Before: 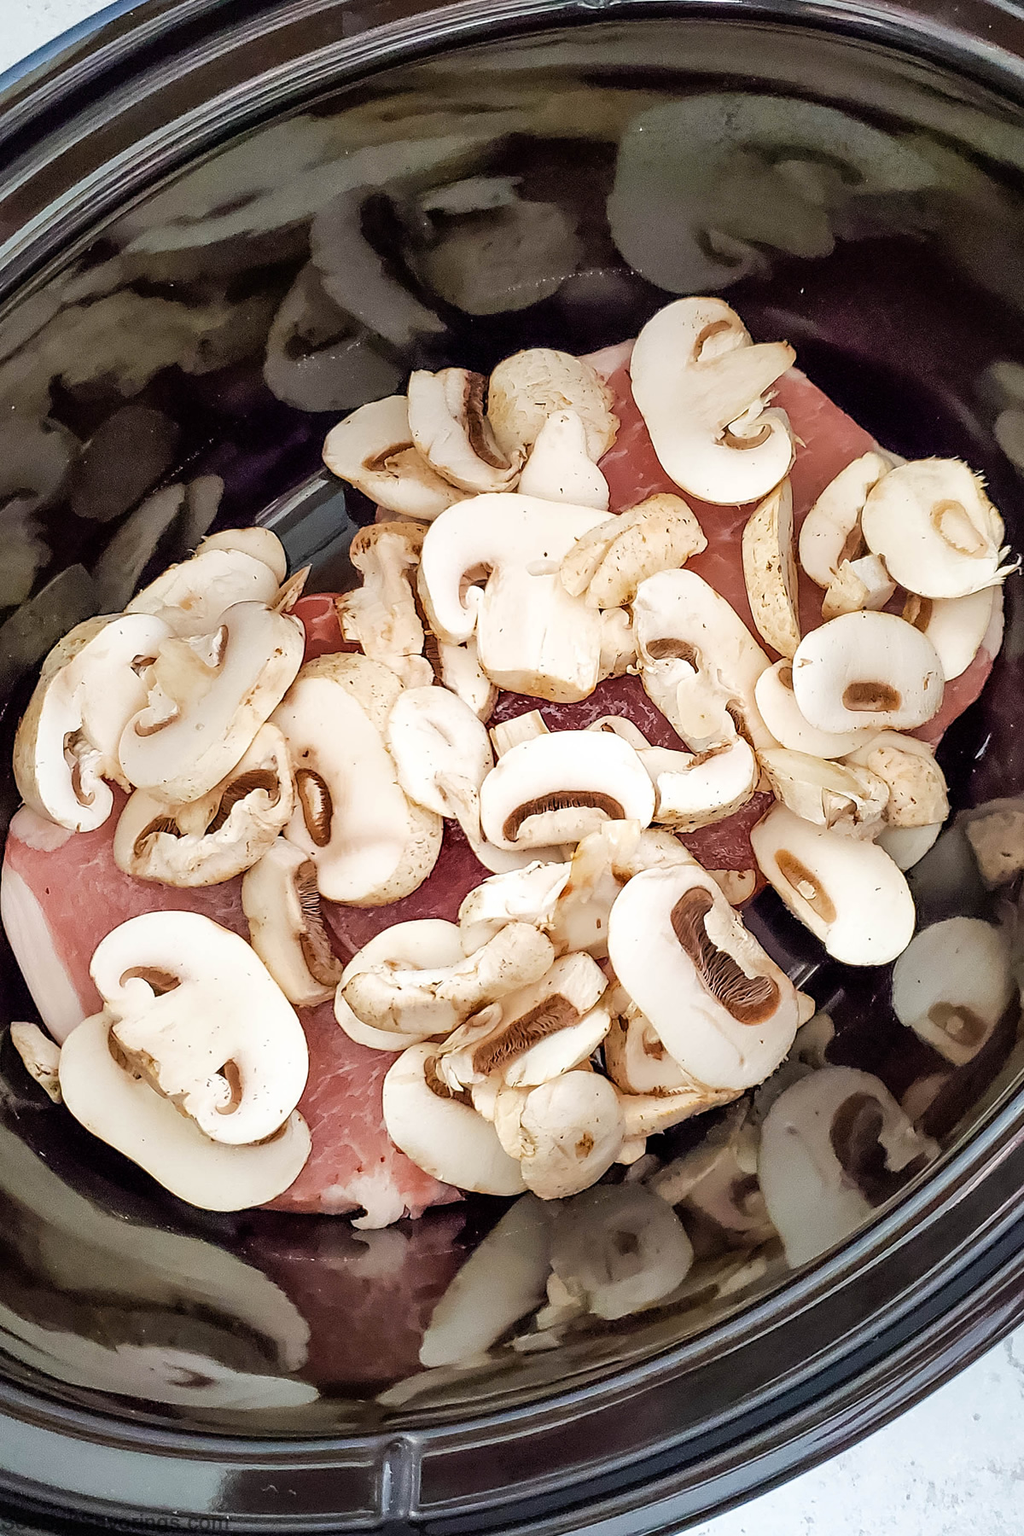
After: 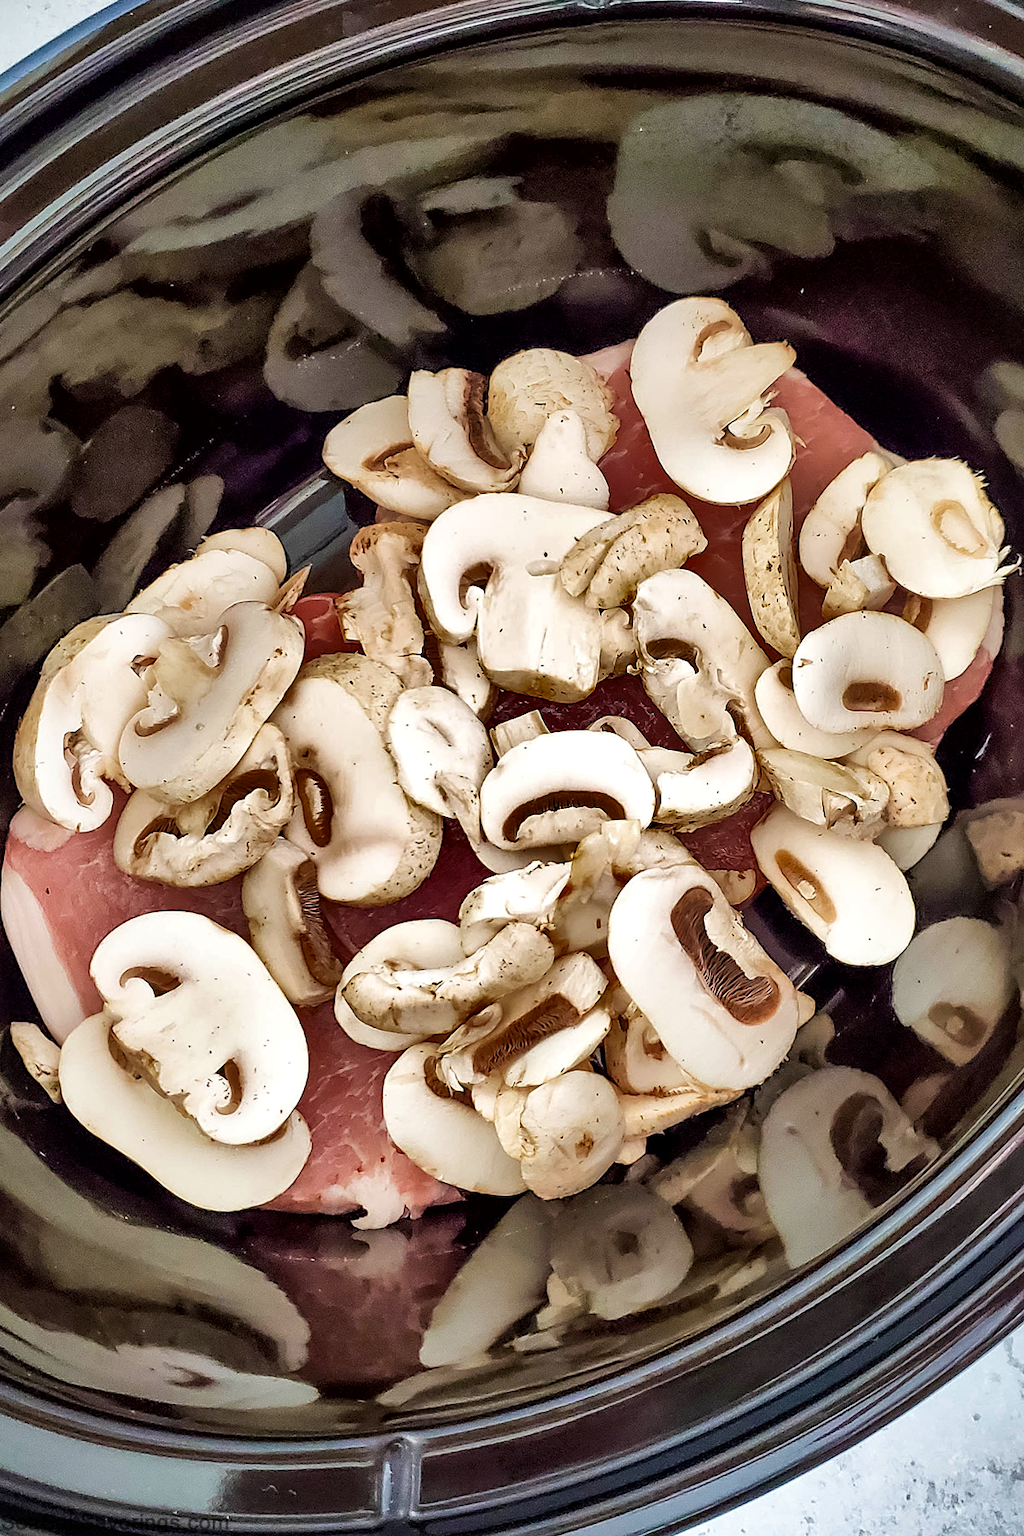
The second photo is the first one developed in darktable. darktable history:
local contrast: mode bilateral grid, contrast 21, coarseness 50, detail 133%, midtone range 0.2
velvia: on, module defaults
shadows and highlights: shadows 24.44, highlights -78.93, highlights color adjustment 41.31%, soften with gaussian
